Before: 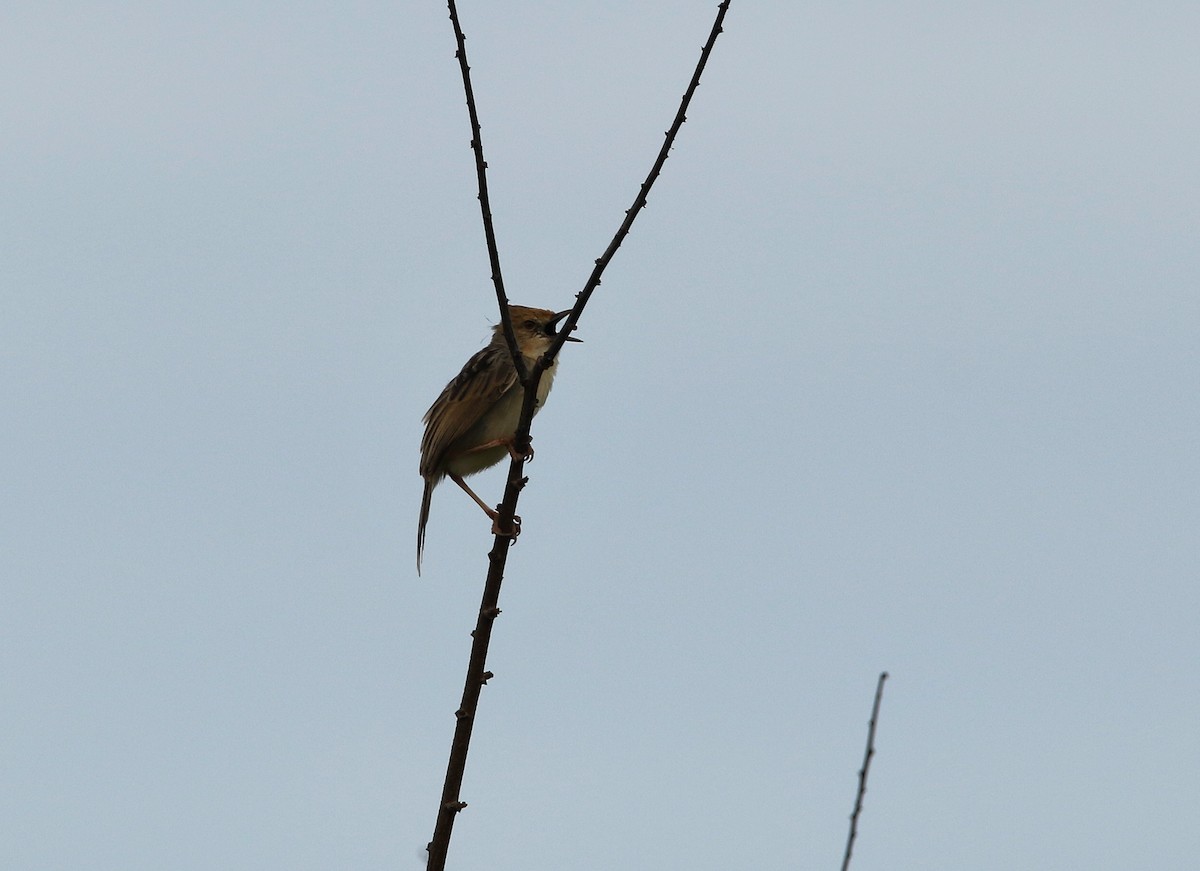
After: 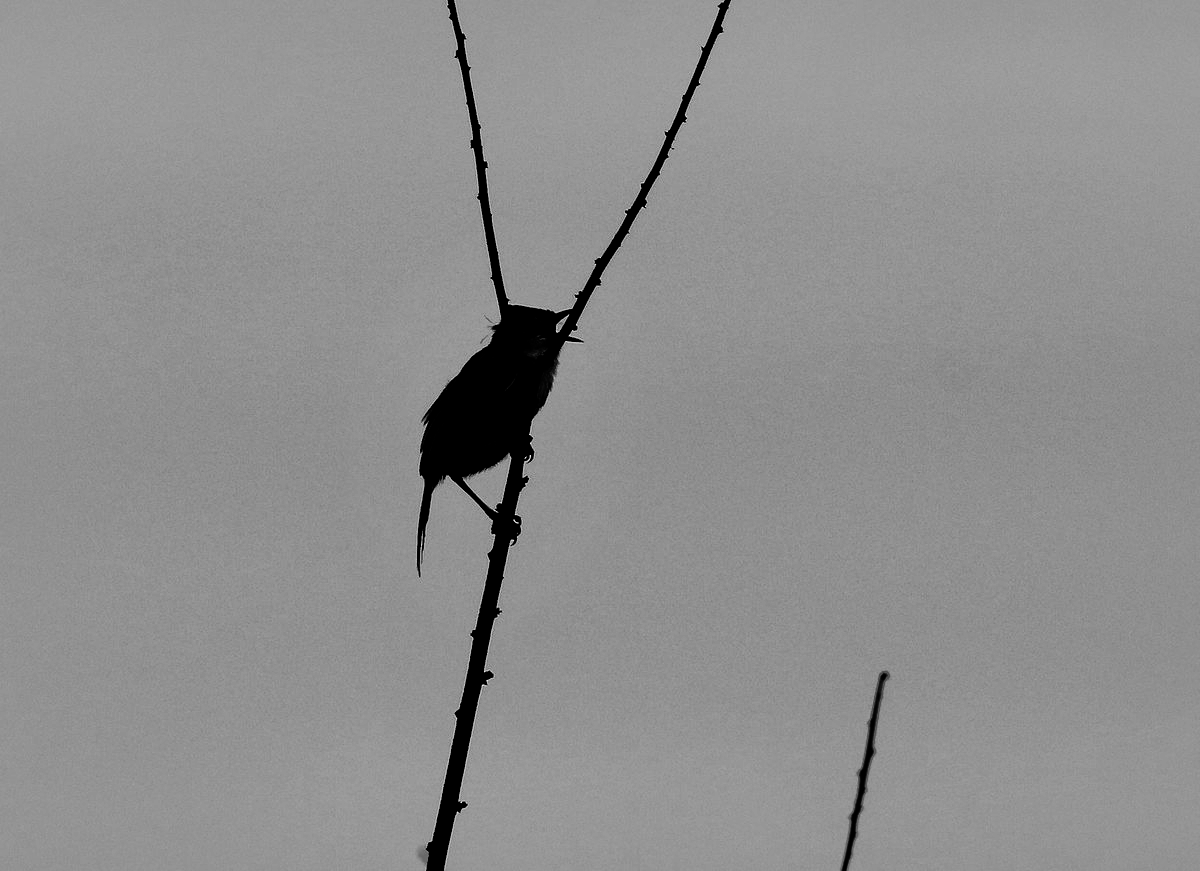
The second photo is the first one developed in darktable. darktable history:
shadows and highlights: shadows 38.43, highlights -74.54
contrast brightness saturation: contrast 0.77, brightness -1, saturation 1
monochrome: a -92.57, b 58.91
